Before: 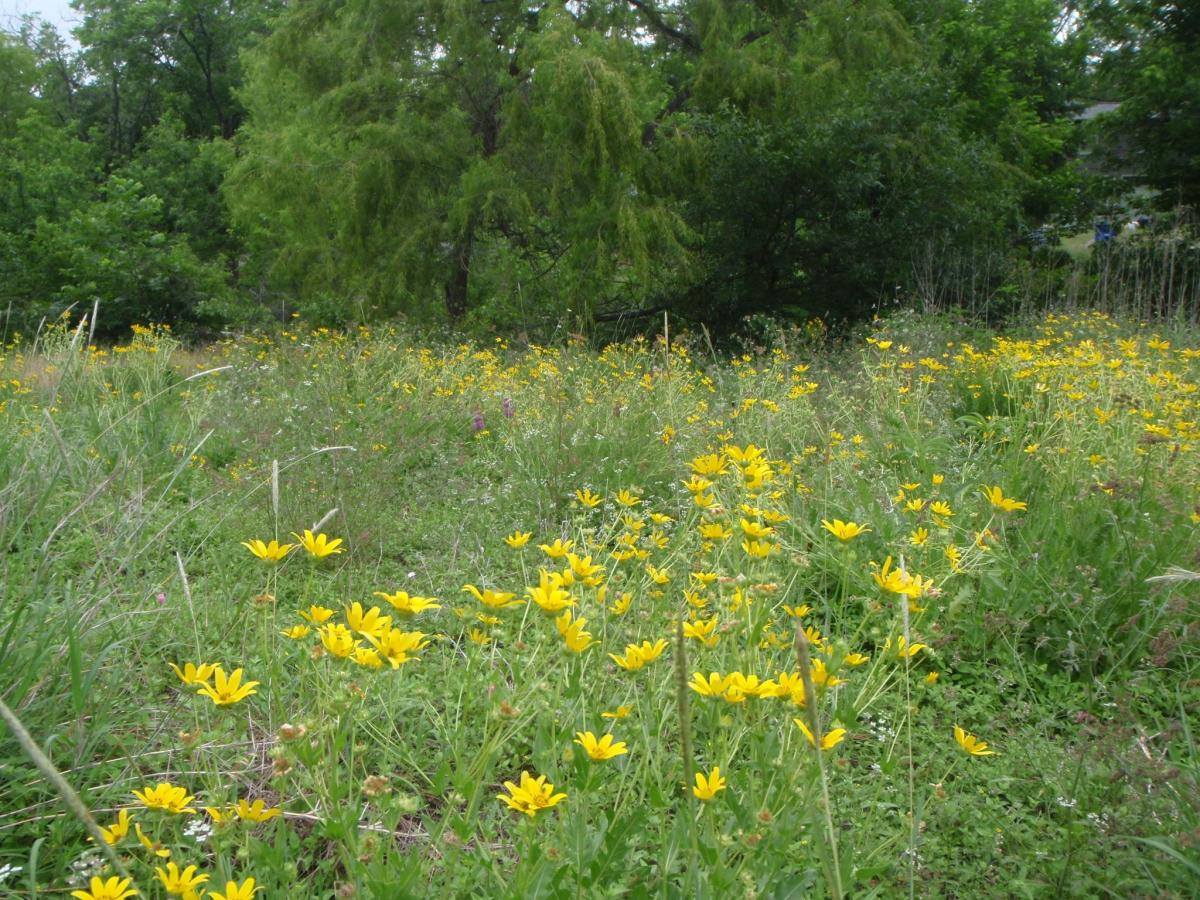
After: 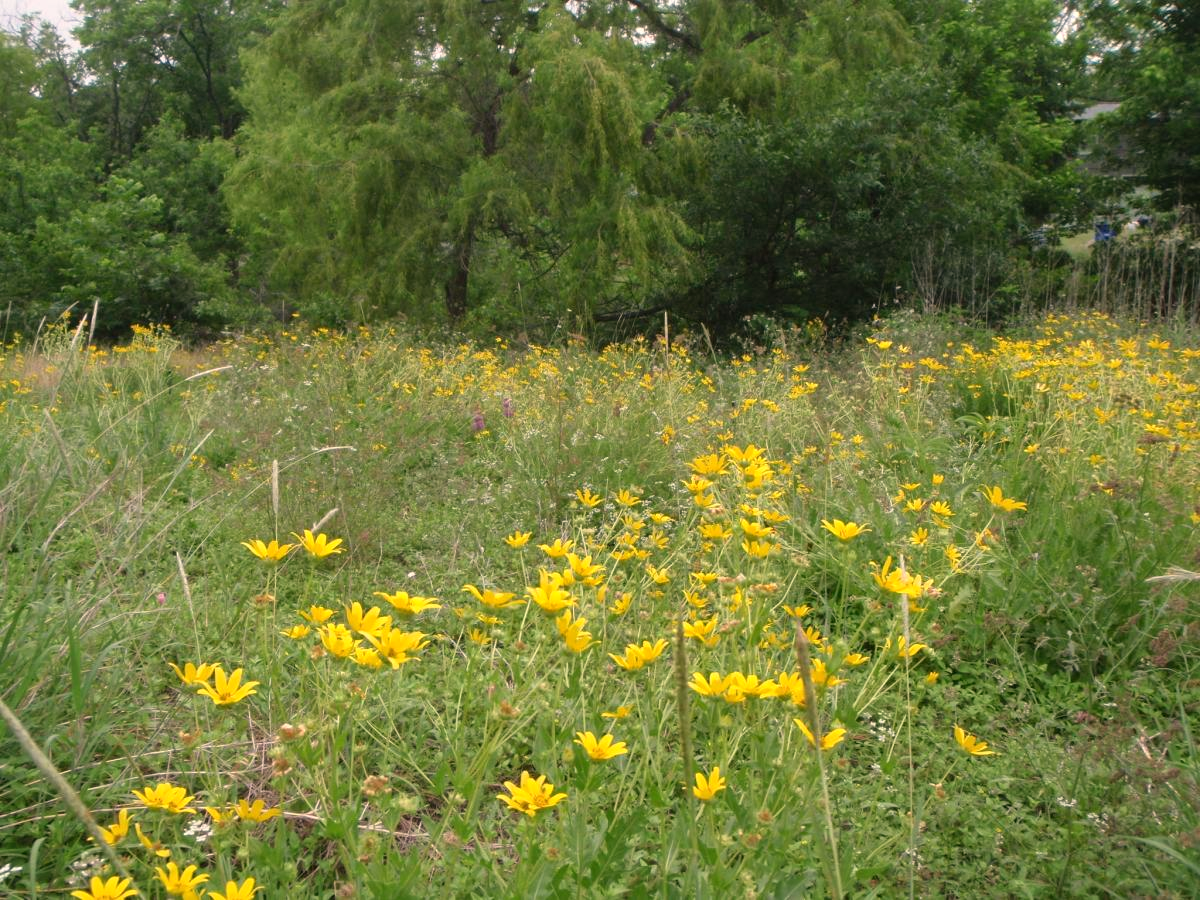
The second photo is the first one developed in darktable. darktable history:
white balance: red 1.127, blue 0.943
shadows and highlights: soften with gaussian
